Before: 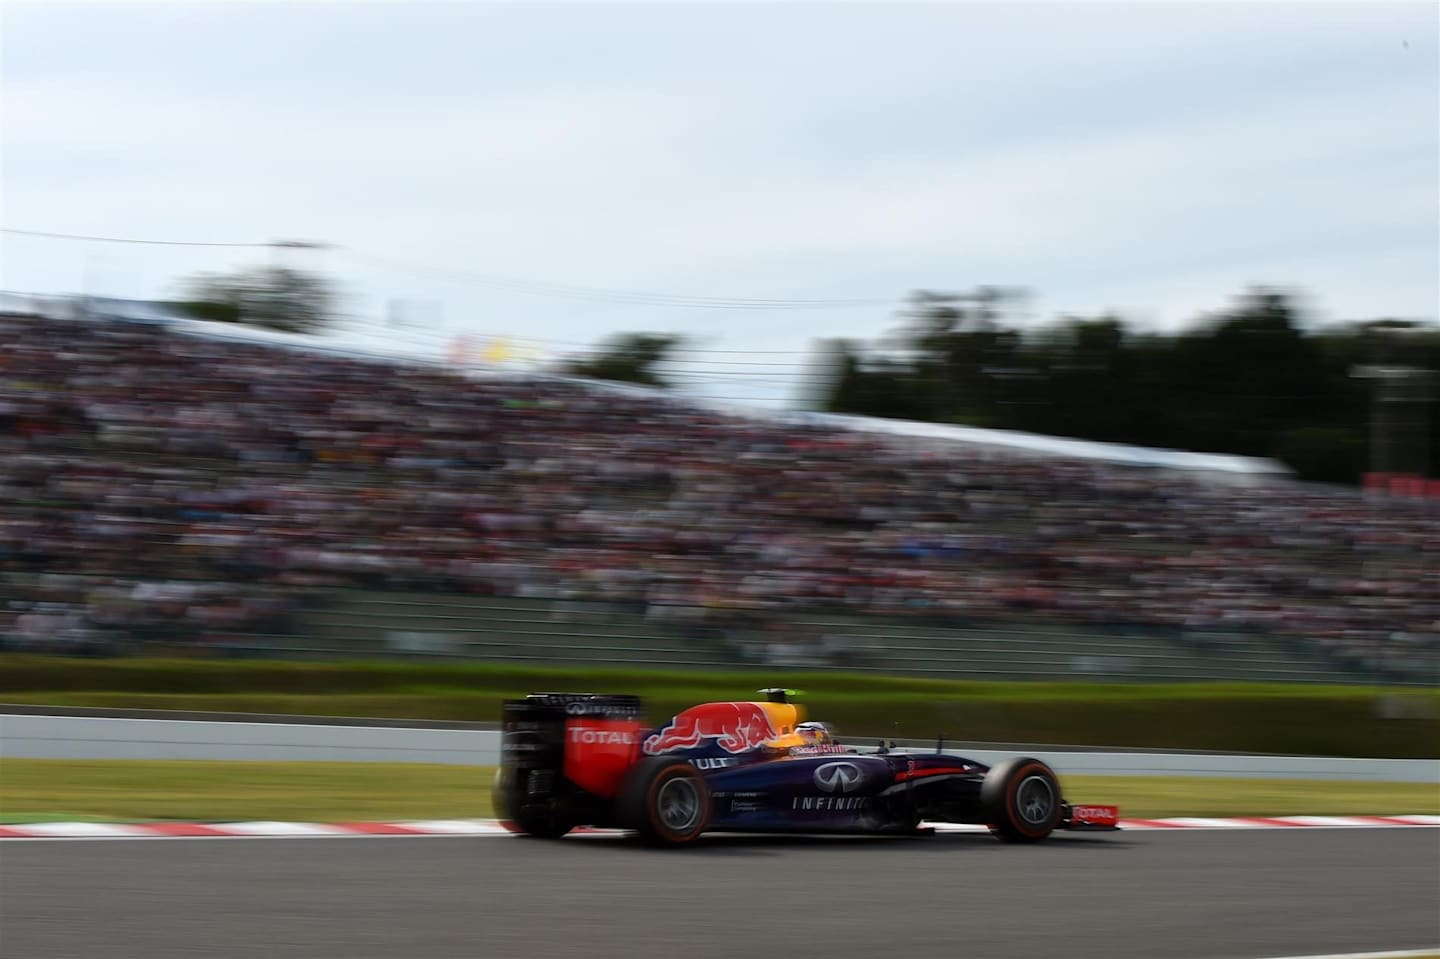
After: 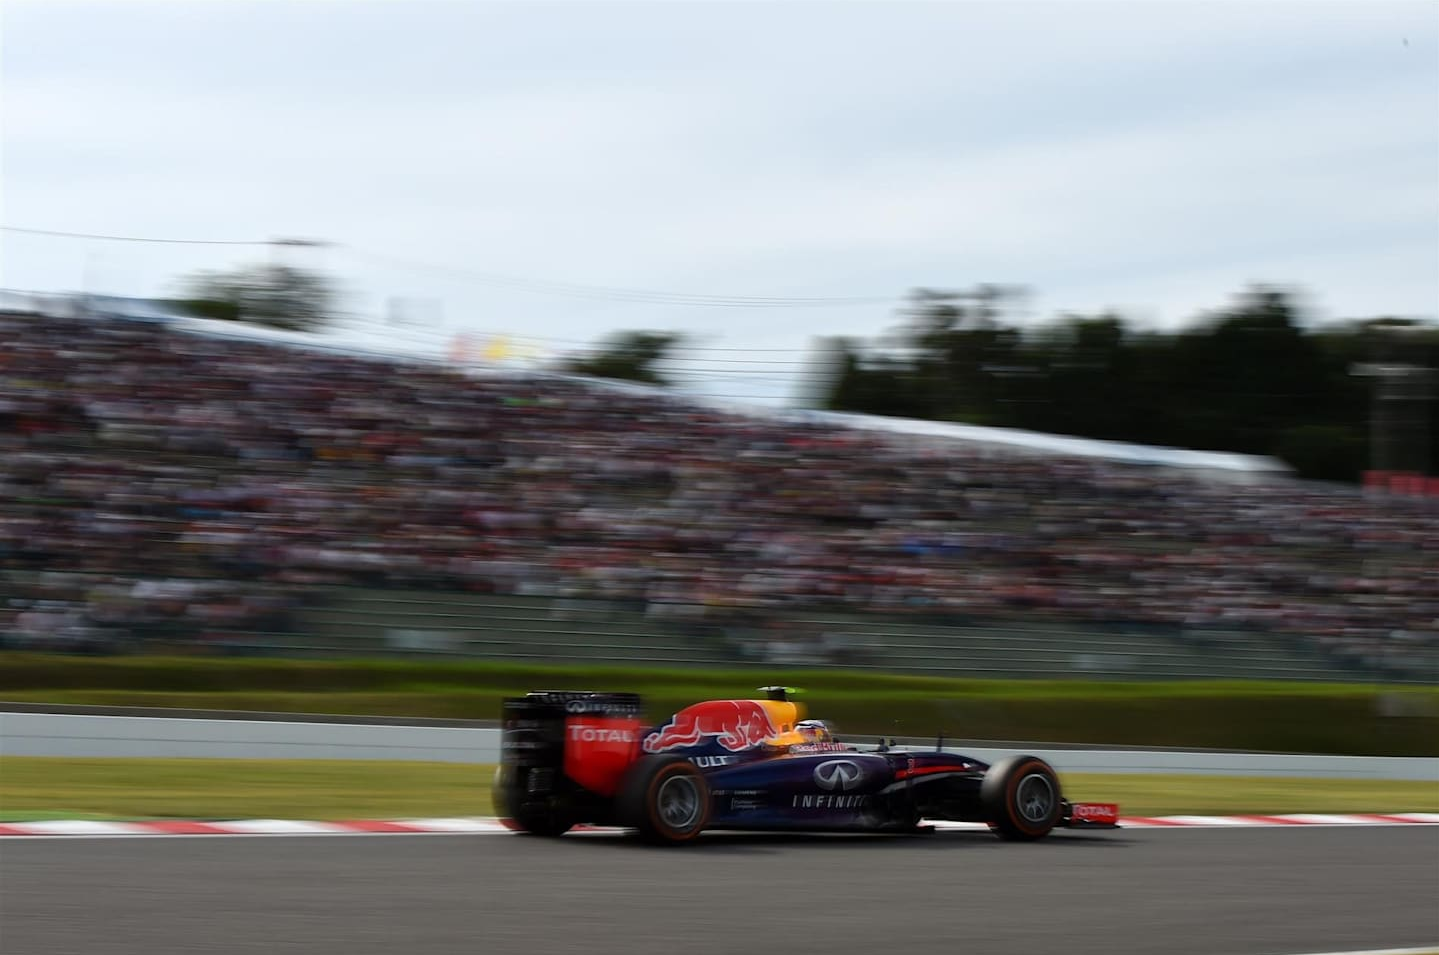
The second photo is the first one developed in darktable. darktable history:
crop: top 0.24%, bottom 0.164%
